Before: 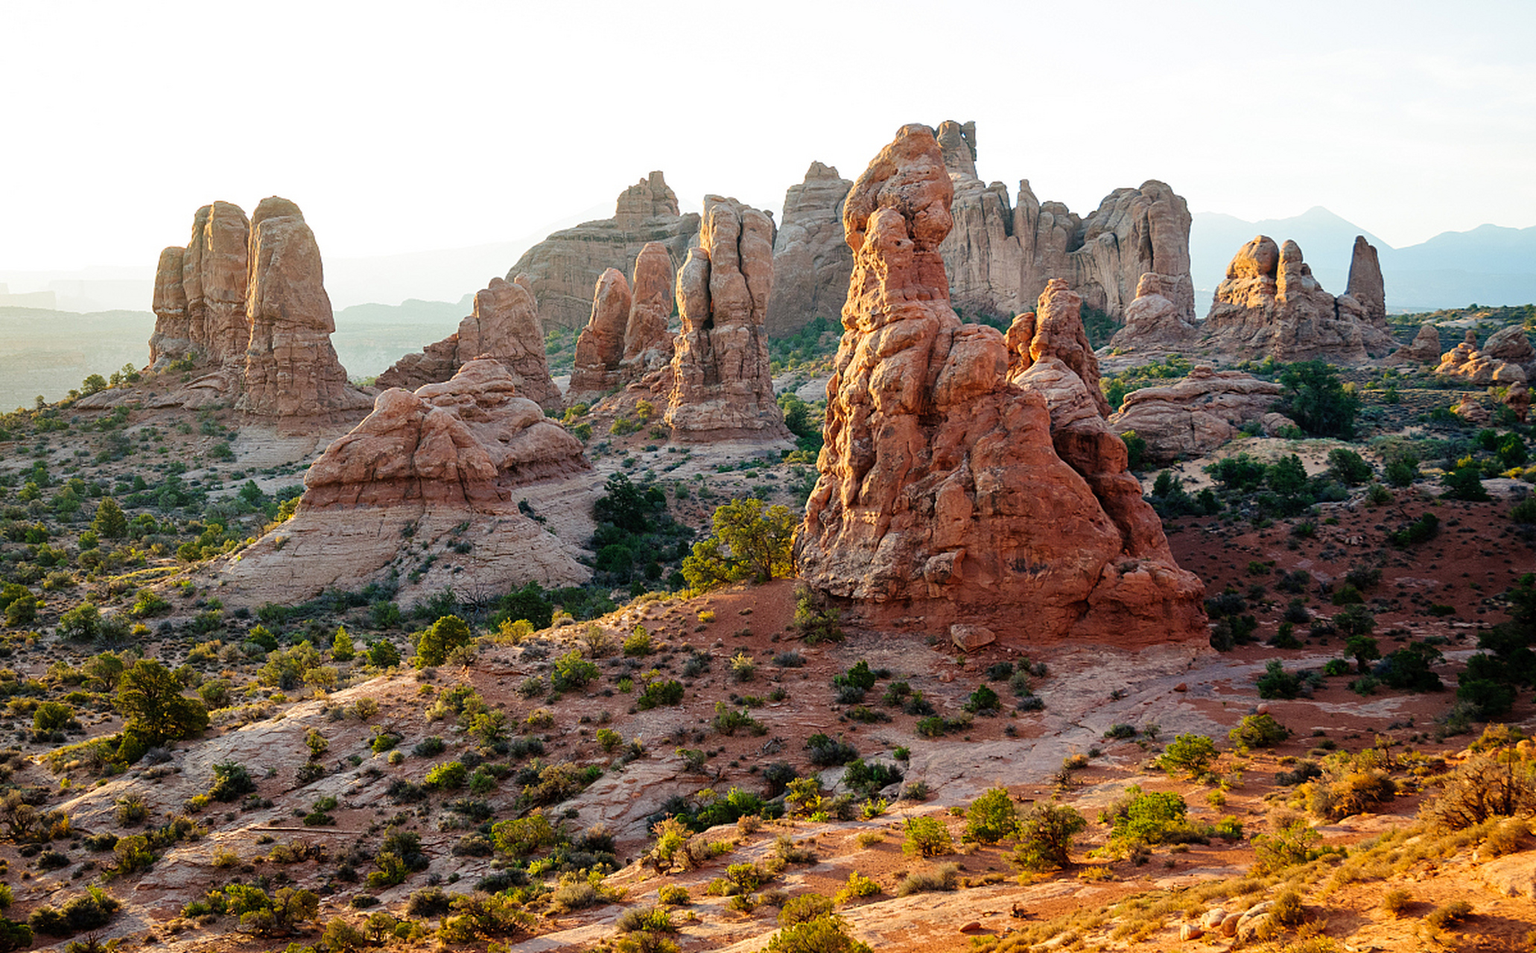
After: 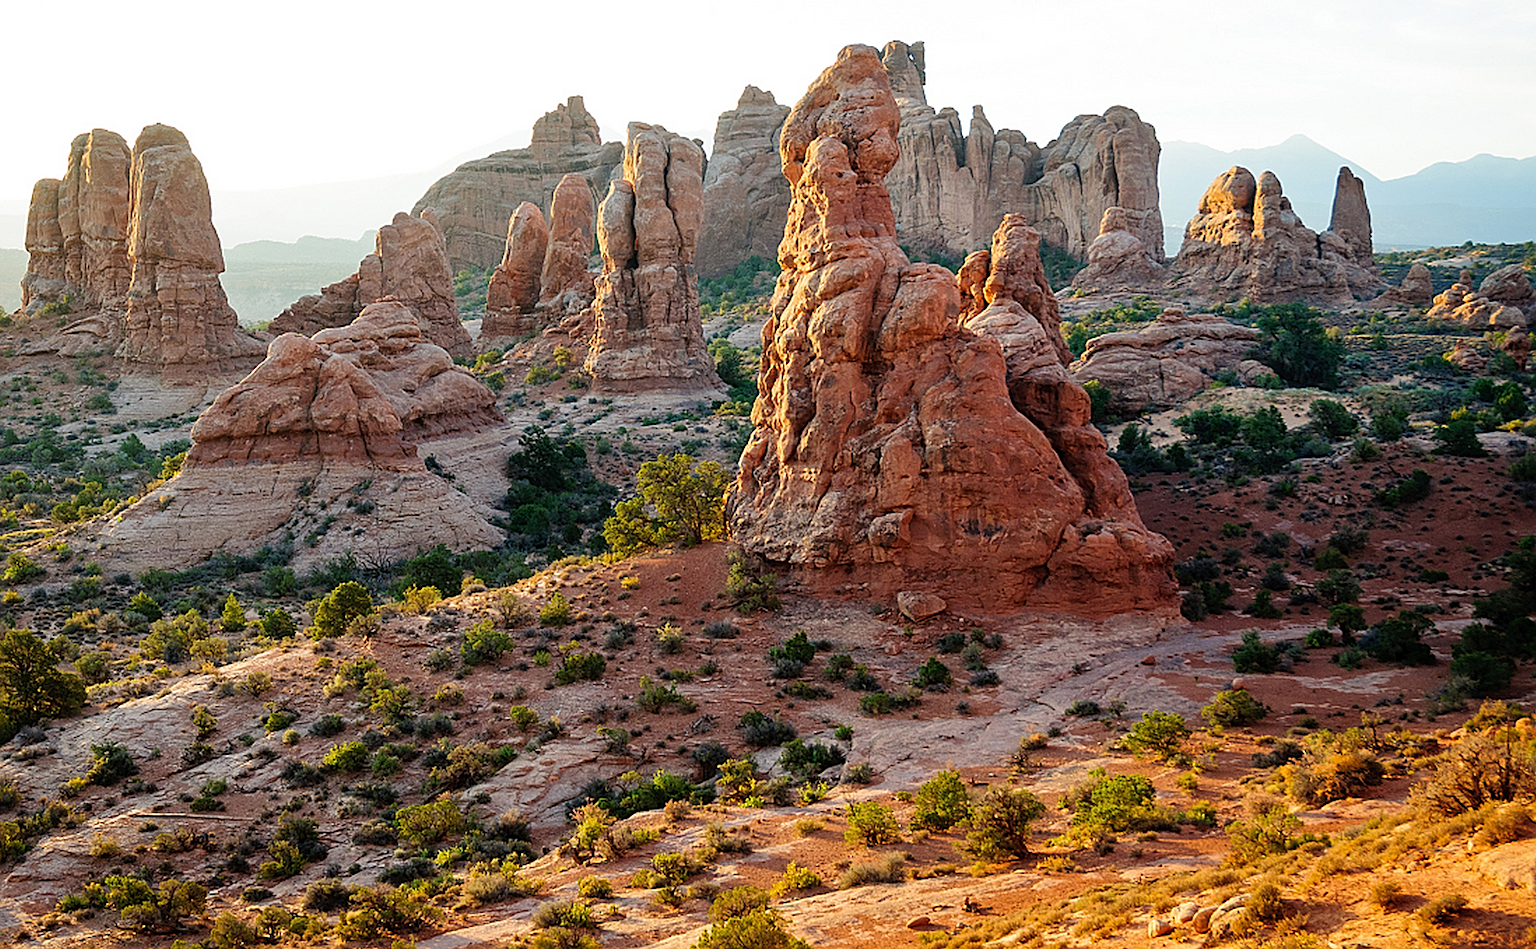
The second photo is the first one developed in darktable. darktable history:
crop and rotate: left 8.443%, top 8.813%
sharpen: on, module defaults
shadows and highlights: radius 125.21, shadows 21.21, highlights -22.51, low approximation 0.01
